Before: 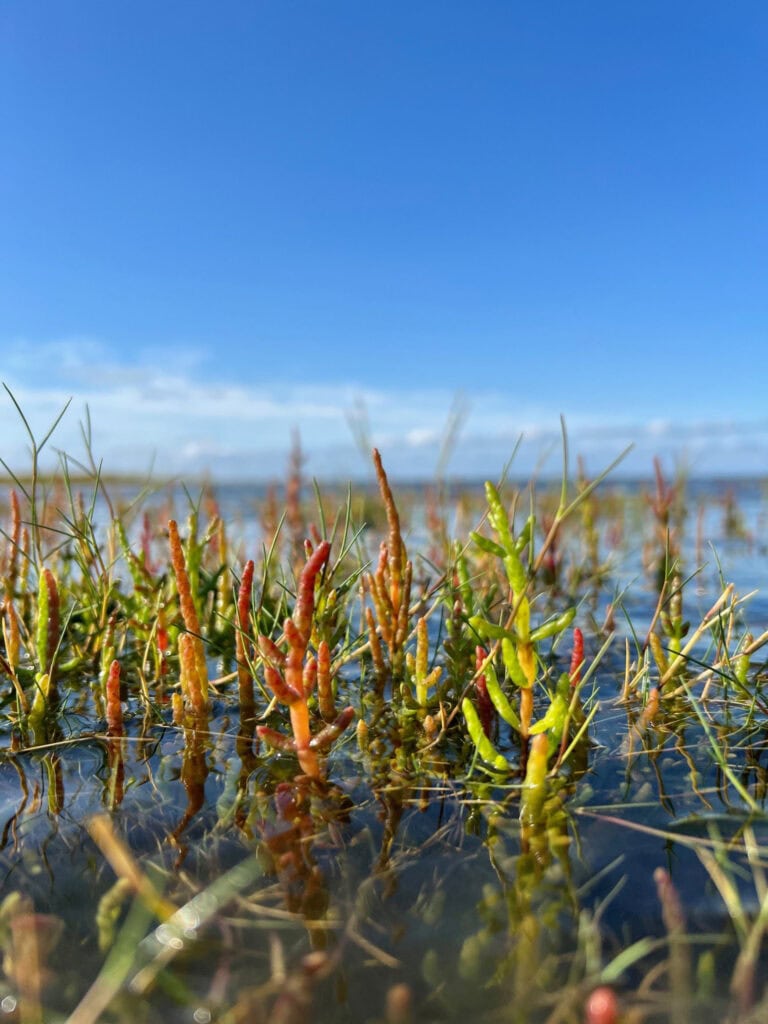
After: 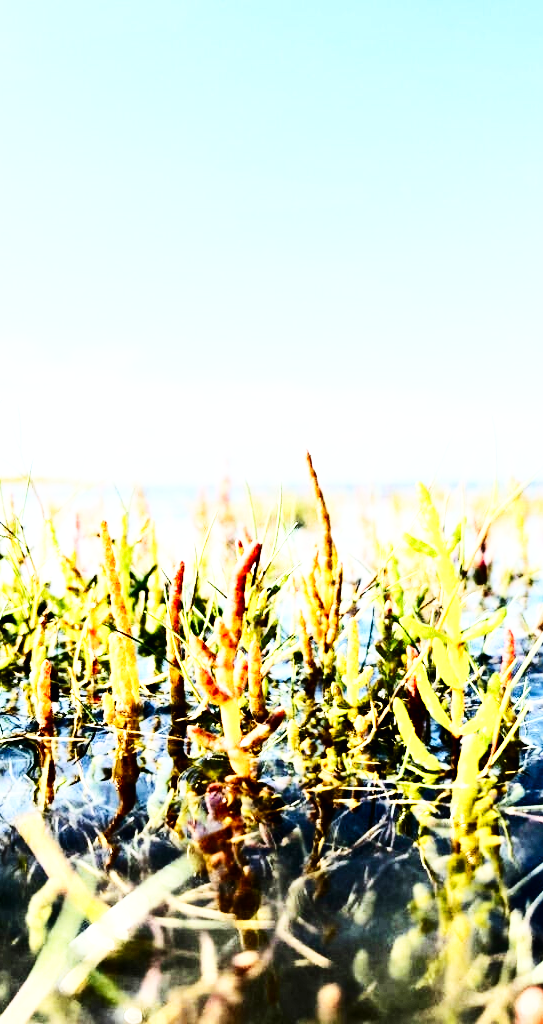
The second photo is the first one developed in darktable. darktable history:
crop and rotate: left 9.061%, right 20.142%
contrast brightness saturation: contrast 0.28
base curve: curves: ch0 [(0, 0.003) (0.001, 0.002) (0.006, 0.004) (0.02, 0.022) (0.048, 0.086) (0.094, 0.234) (0.162, 0.431) (0.258, 0.629) (0.385, 0.8) (0.548, 0.918) (0.751, 0.988) (1, 1)], preserve colors none
rgb curve: curves: ch0 [(0, 0) (0.21, 0.15) (0.24, 0.21) (0.5, 0.75) (0.75, 0.96) (0.89, 0.99) (1, 1)]; ch1 [(0, 0.02) (0.21, 0.13) (0.25, 0.2) (0.5, 0.67) (0.75, 0.9) (0.89, 0.97) (1, 1)]; ch2 [(0, 0.02) (0.21, 0.13) (0.25, 0.2) (0.5, 0.67) (0.75, 0.9) (0.89, 0.97) (1, 1)], compensate middle gray true
